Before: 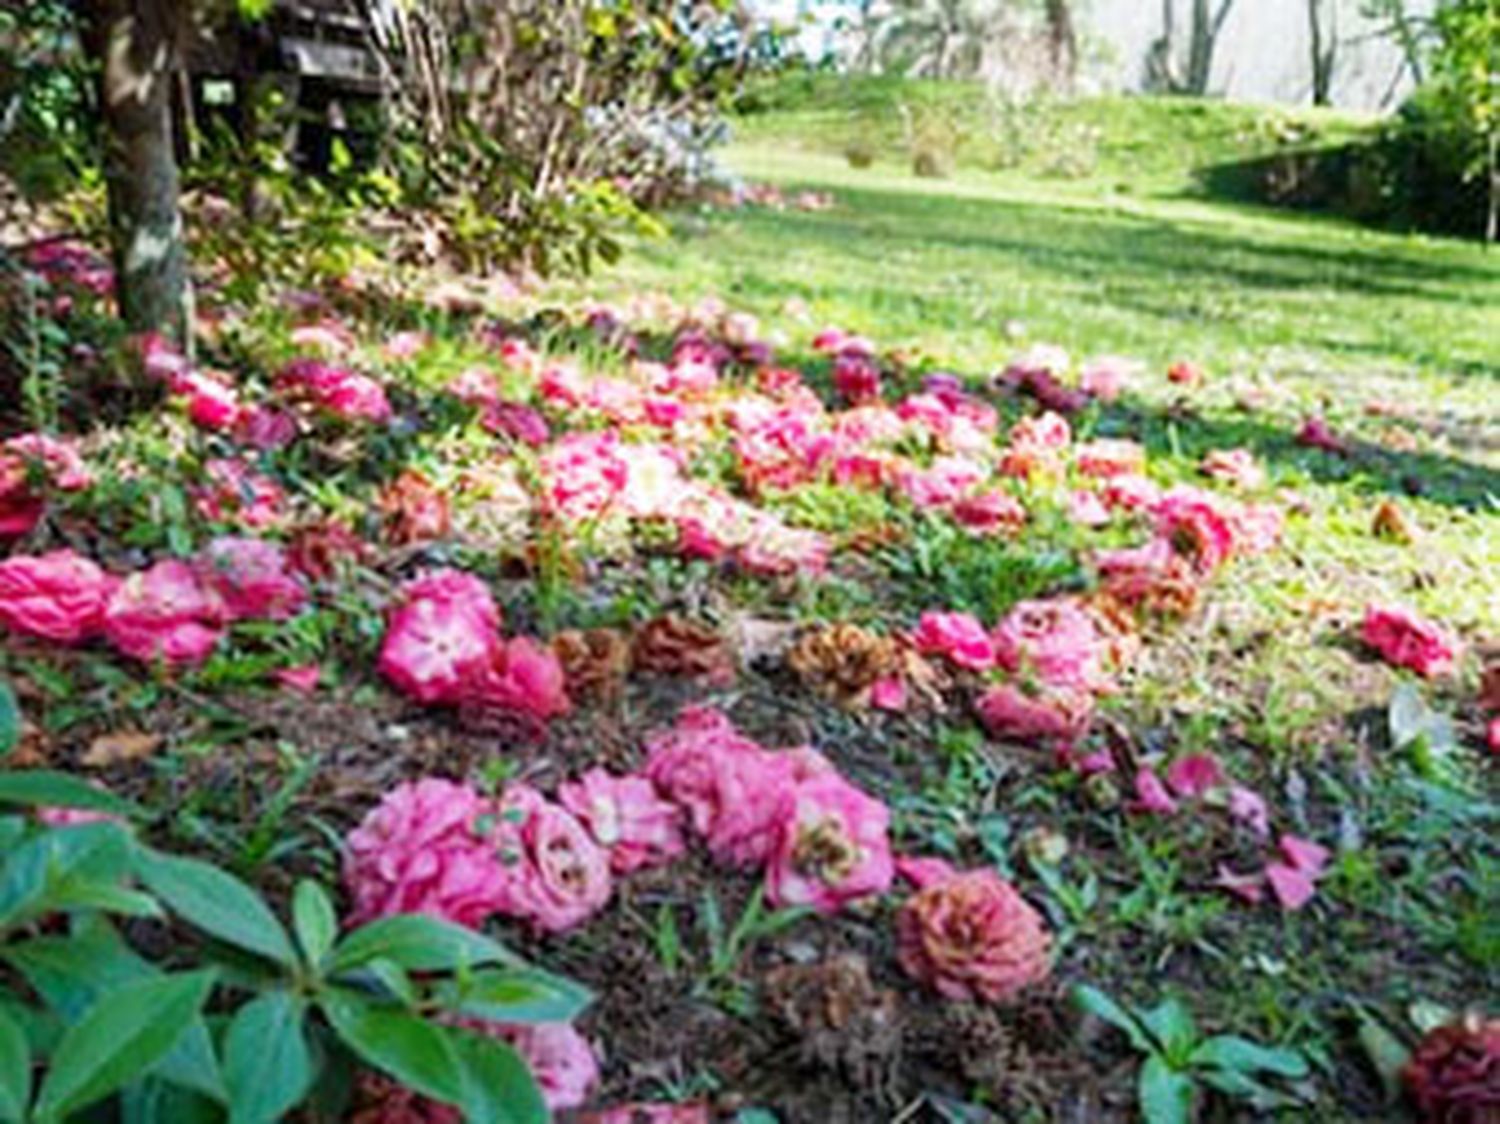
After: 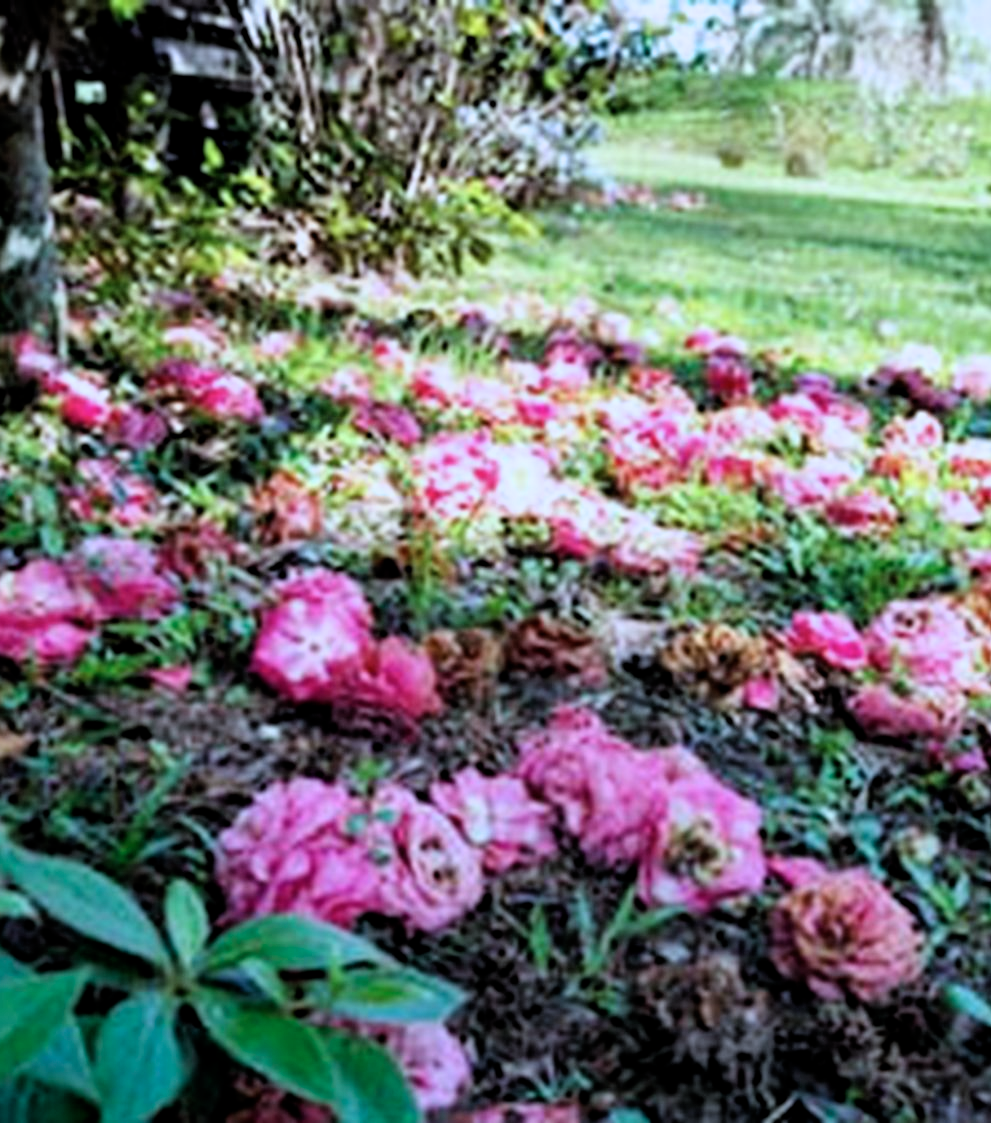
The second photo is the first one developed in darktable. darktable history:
color calibration: illuminant as shot in camera, x 0.379, y 0.381, temperature 4097.01 K
filmic rgb: black relative exposure -6.27 EV, white relative exposure 2.79 EV, target black luminance 0%, hardness 4.57, latitude 67.35%, contrast 1.278, shadows ↔ highlights balance -3.37%, color science v6 (2022)
exposure: exposure -0.156 EV, compensate highlight preservation false
crop and rotate: left 8.57%, right 25.343%
